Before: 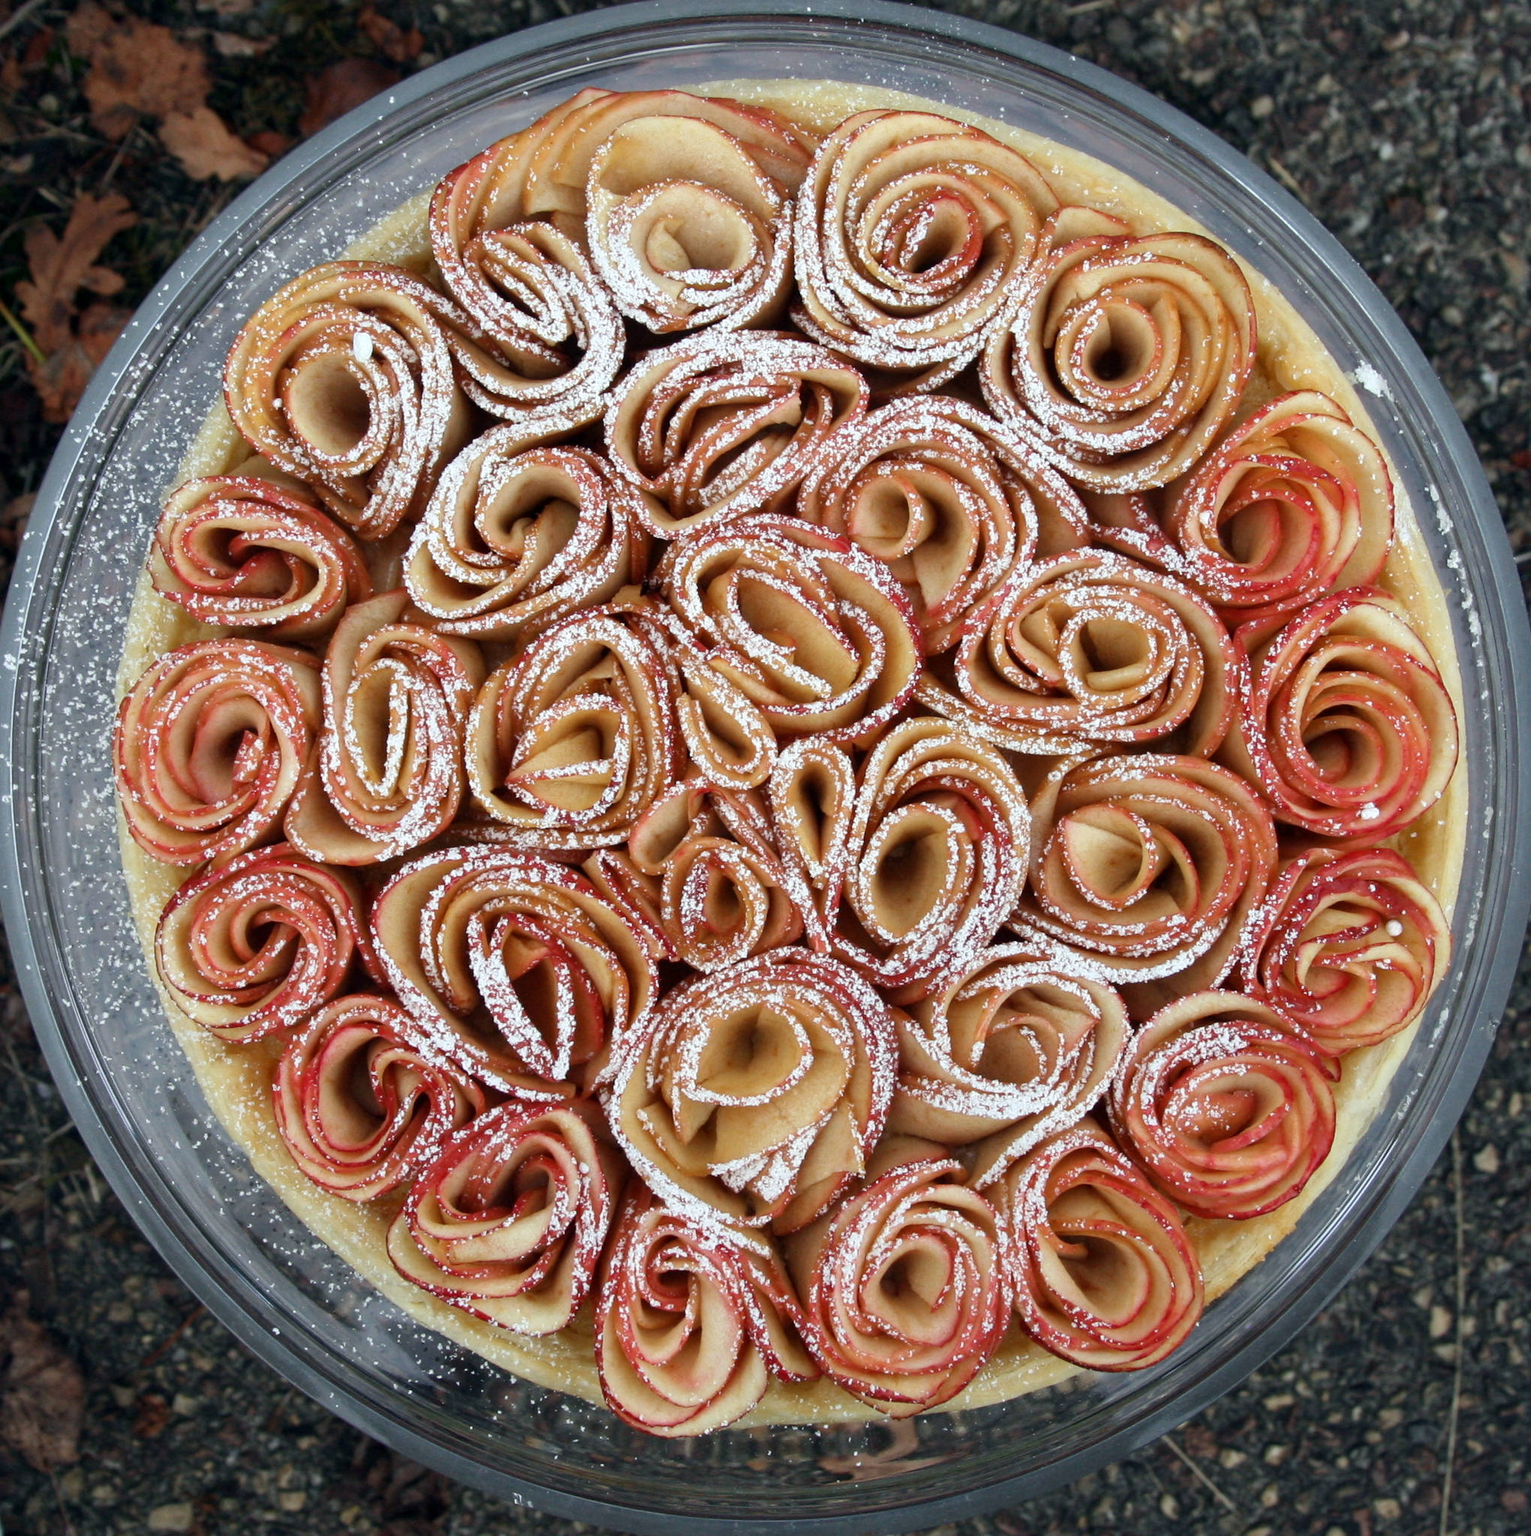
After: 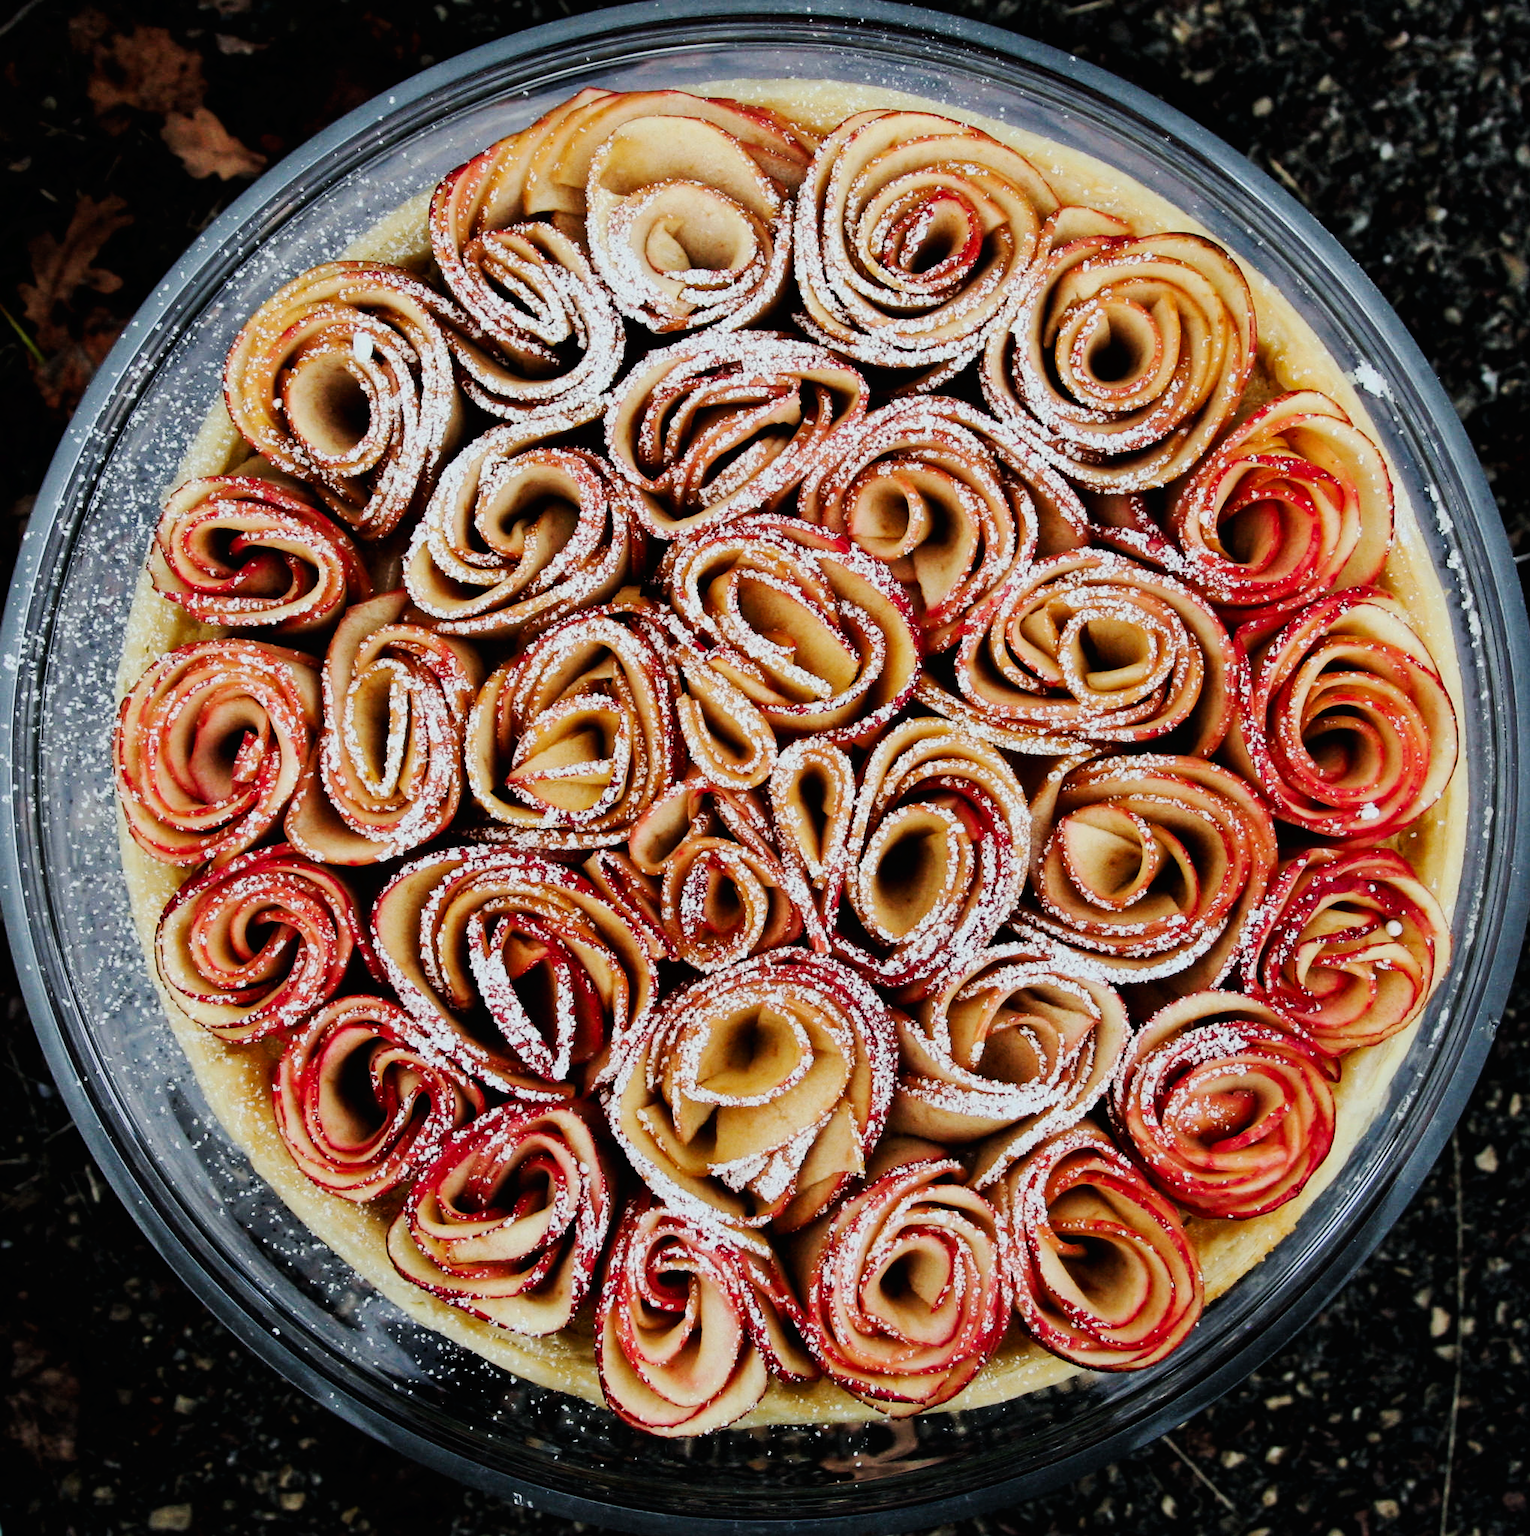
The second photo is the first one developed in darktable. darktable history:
filmic rgb: hardness 4.17, contrast 1.364, color science v6 (2022)
tone curve: curves: ch0 [(0, 0) (0.003, 0.007) (0.011, 0.008) (0.025, 0.007) (0.044, 0.009) (0.069, 0.012) (0.1, 0.02) (0.136, 0.035) (0.177, 0.06) (0.224, 0.104) (0.277, 0.16) (0.335, 0.228) (0.399, 0.308) (0.468, 0.418) (0.543, 0.525) (0.623, 0.635) (0.709, 0.723) (0.801, 0.802) (0.898, 0.889) (1, 1)], preserve colors none
